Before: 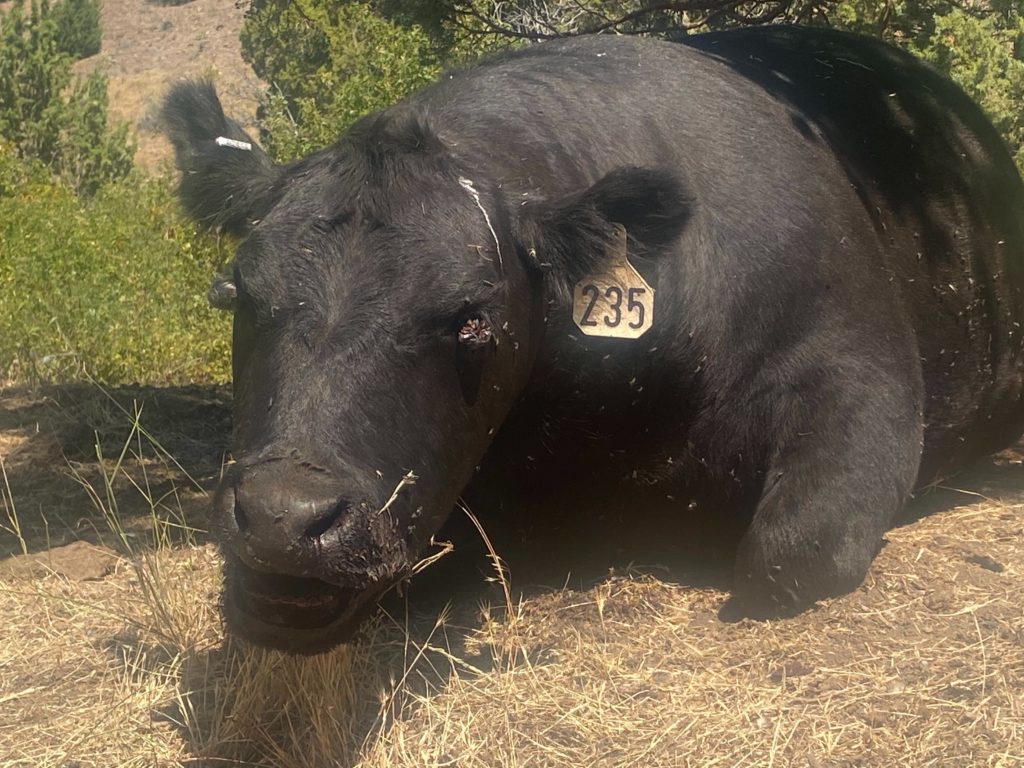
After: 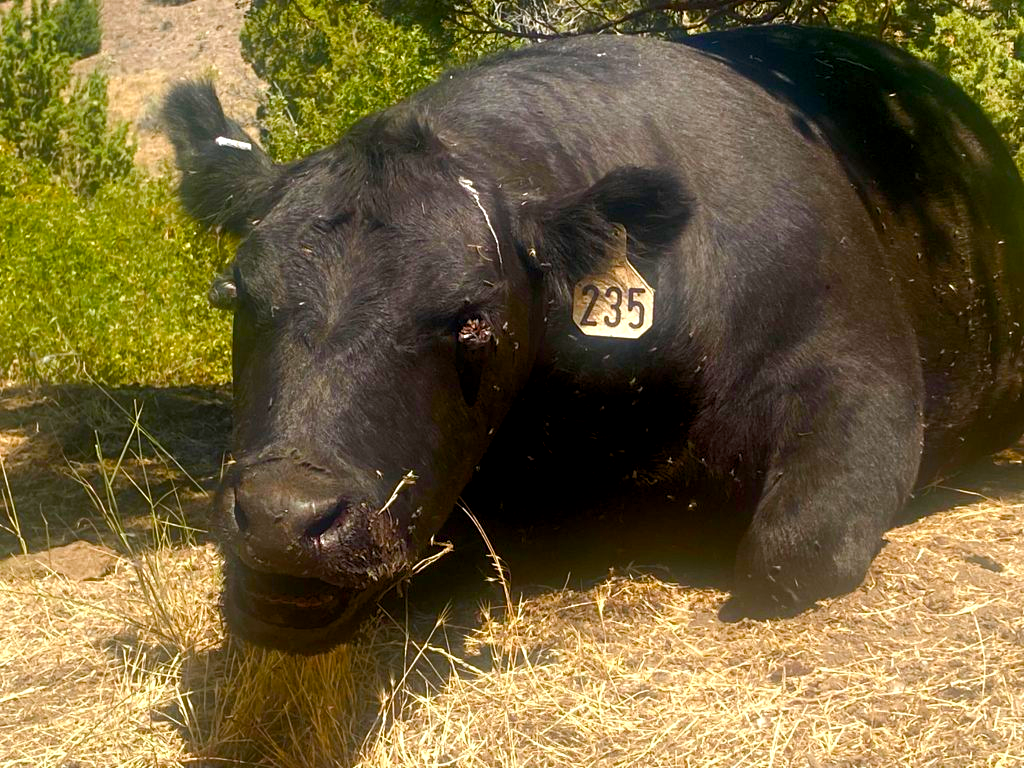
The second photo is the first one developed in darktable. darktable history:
exposure: black level correction 0.008, exposure 0.103 EV, compensate highlight preservation false
color balance rgb: power › hue 72.39°, linear chroma grading › shadows 31.464%, linear chroma grading › global chroma -1.583%, linear chroma grading › mid-tones 3.68%, perceptual saturation grading › global saturation 27.499%, perceptual saturation grading › highlights -27.637%, perceptual saturation grading › mid-tones 15.764%, perceptual saturation grading › shadows 33.758%, perceptual brilliance grading › highlights 13.498%, perceptual brilliance grading › mid-tones 8.785%, perceptual brilliance grading › shadows -17.858%, global vibrance 20%
